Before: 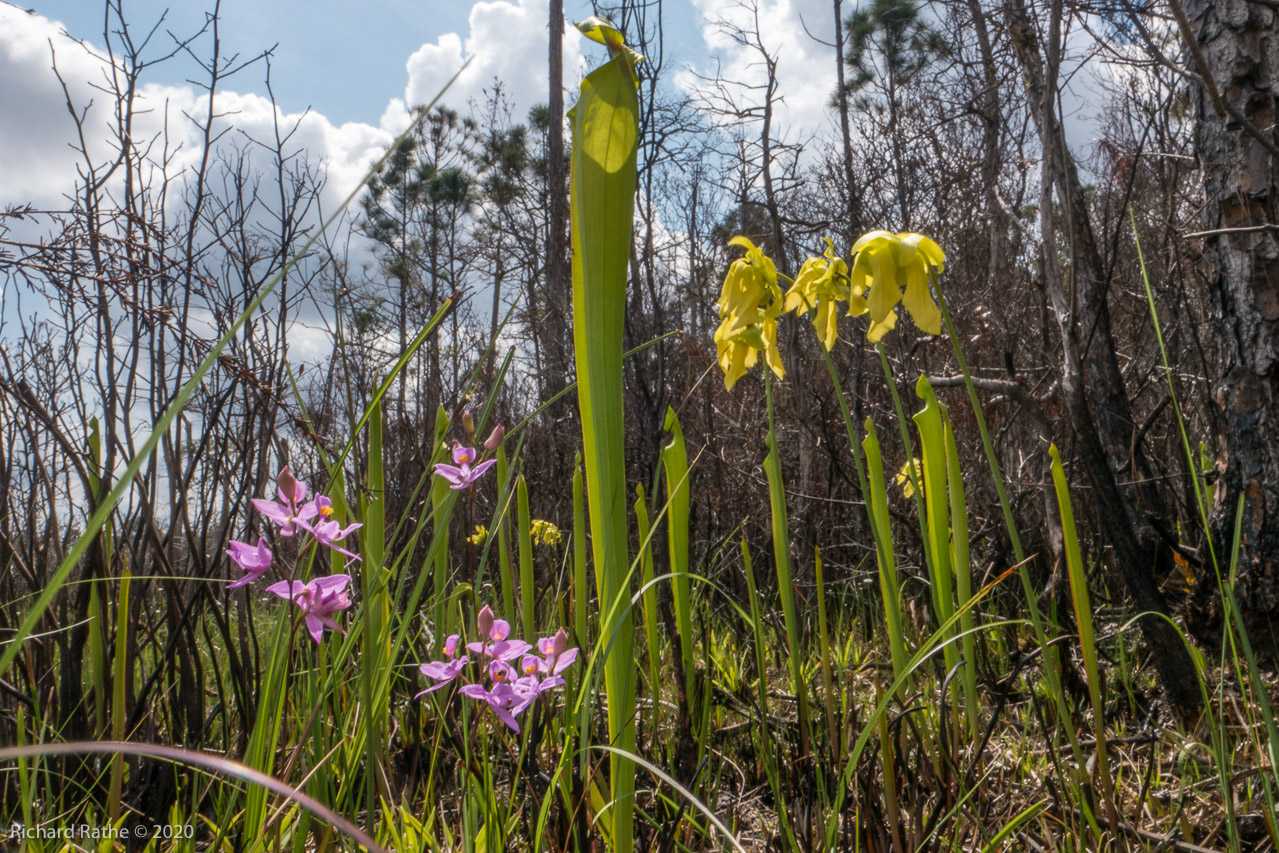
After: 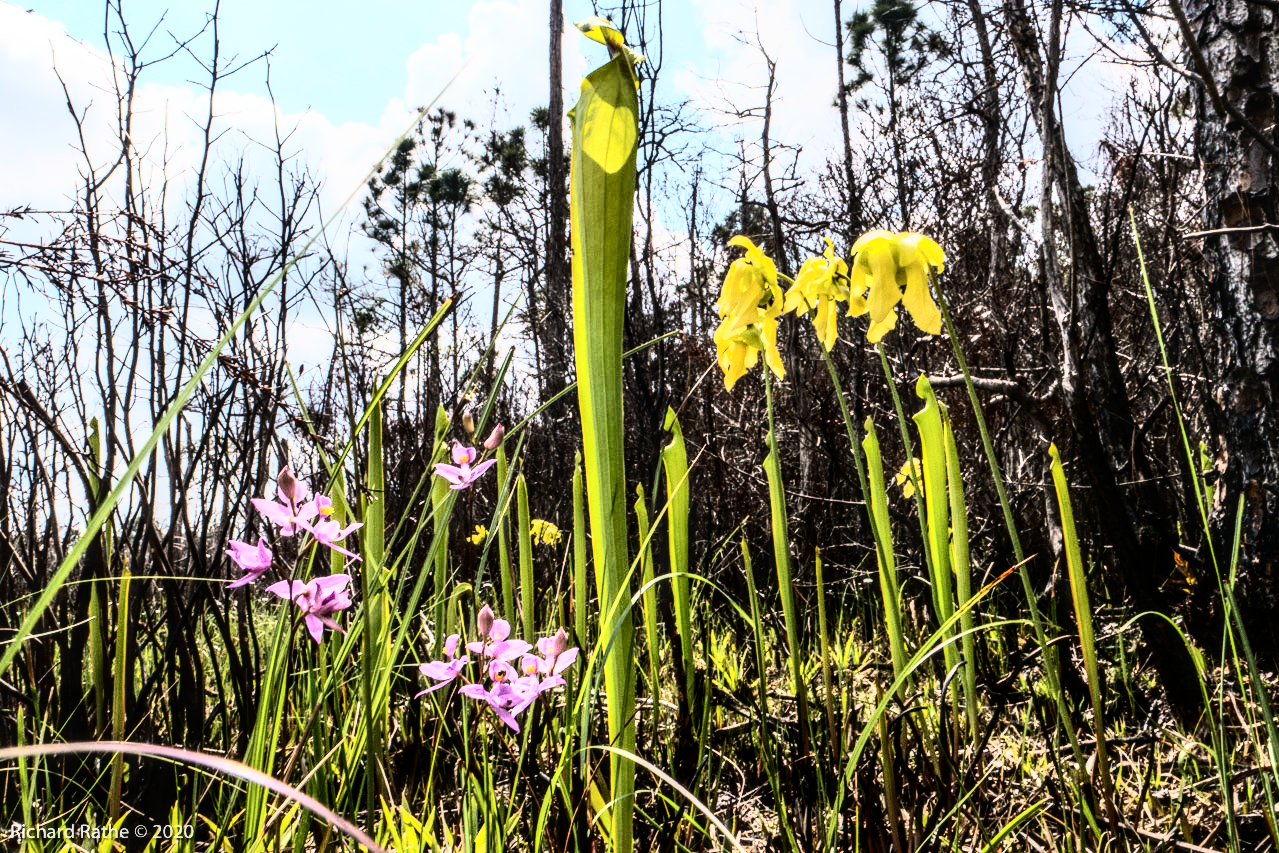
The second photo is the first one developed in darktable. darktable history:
local contrast: detail 130%
rgb curve: curves: ch0 [(0, 0) (0.21, 0.15) (0.24, 0.21) (0.5, 0.75) (0.75, 0.96) (0.89, 0.99) (1, 1)]; ch1 [(0, 0.02) (0.21, 0.13) (0.25, 0.2) (0.5, 0.67) (0.75, 0.9) (0.89, 0.97) (1, 1)]; ch2 [(0, 0.02) (0.21, 0.13) (0.25, 0.2) (0.5, 0.67) (0.75, 0.9) (0.89, 0.97) (1, 1)], compensate middle gray true
contrast brightness saturation: contrast 0.28
